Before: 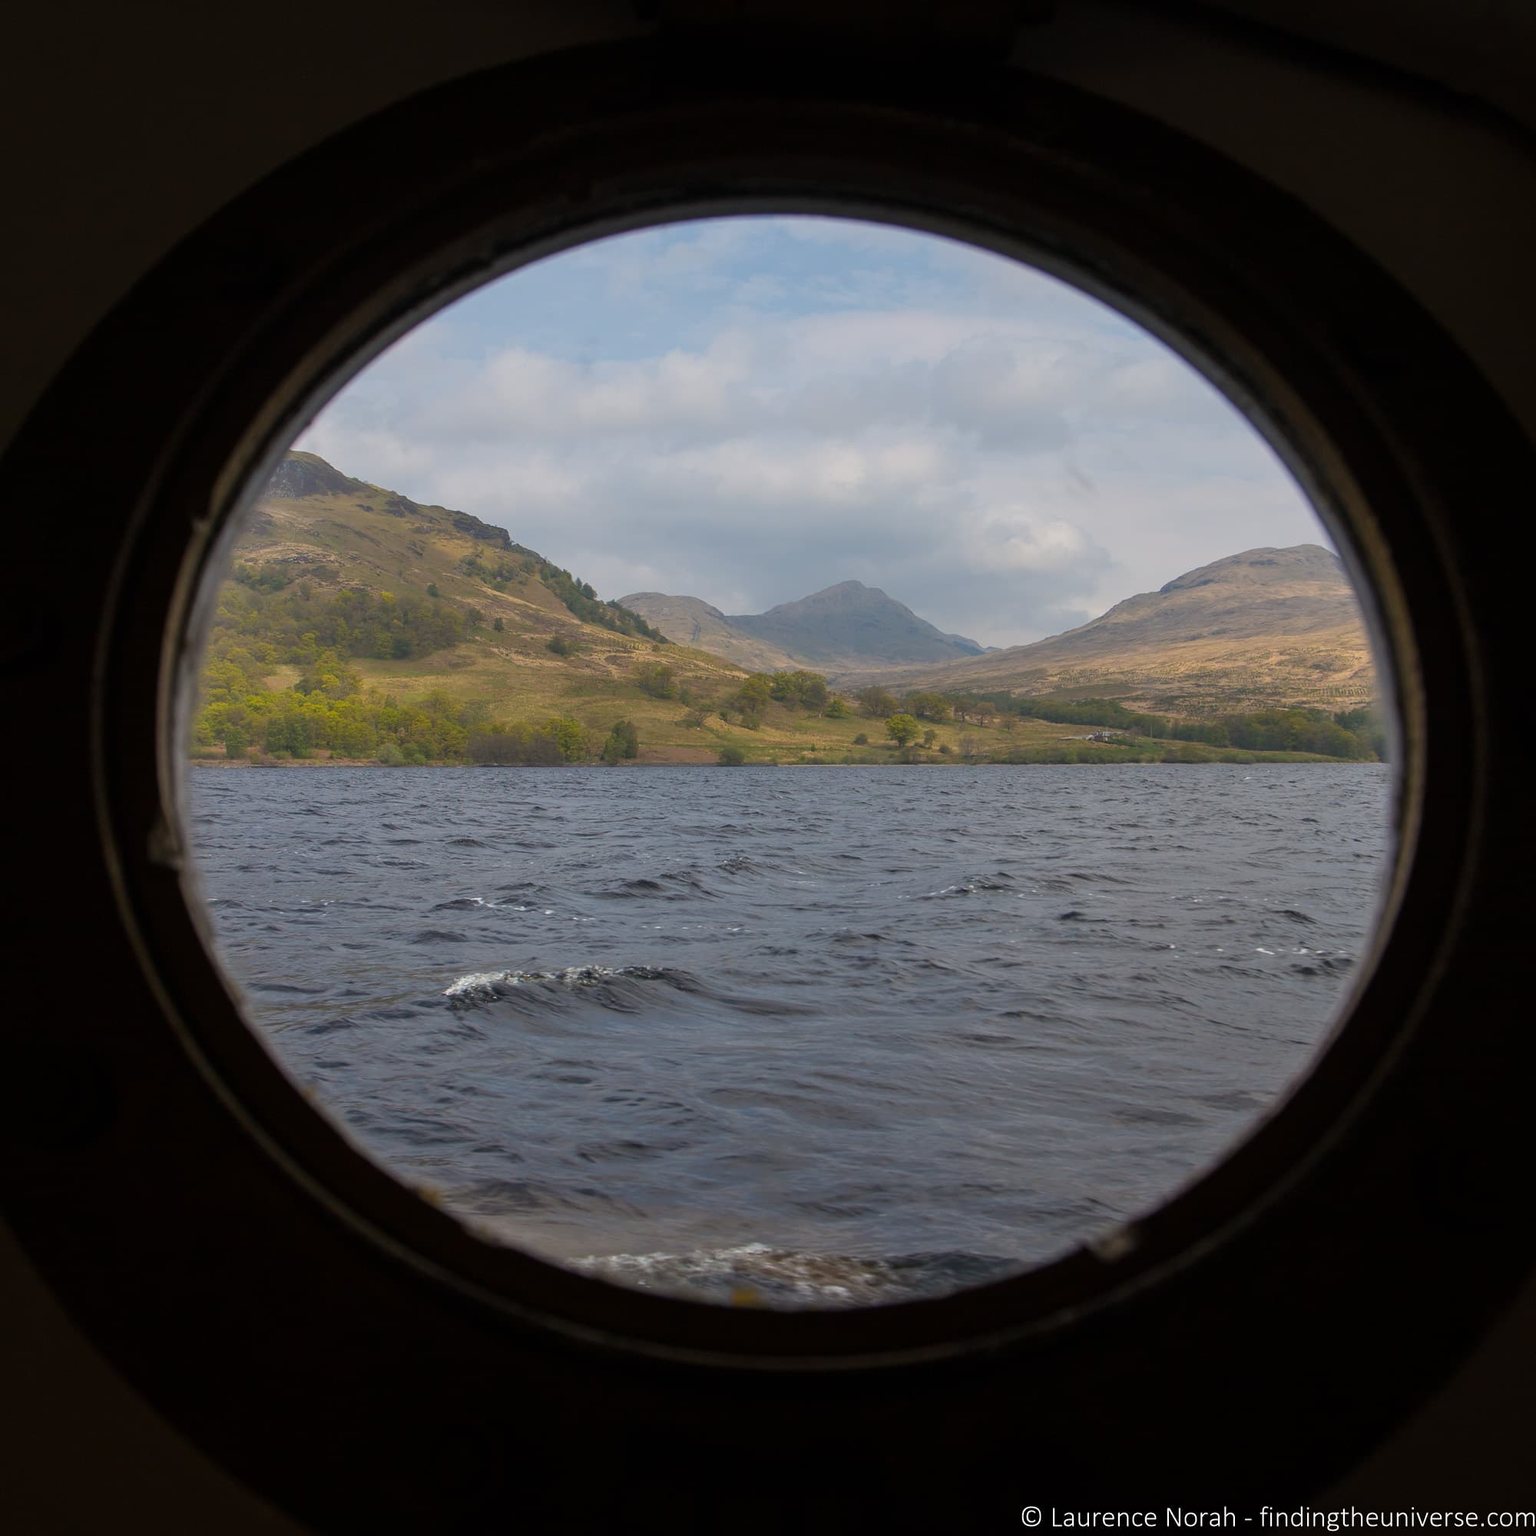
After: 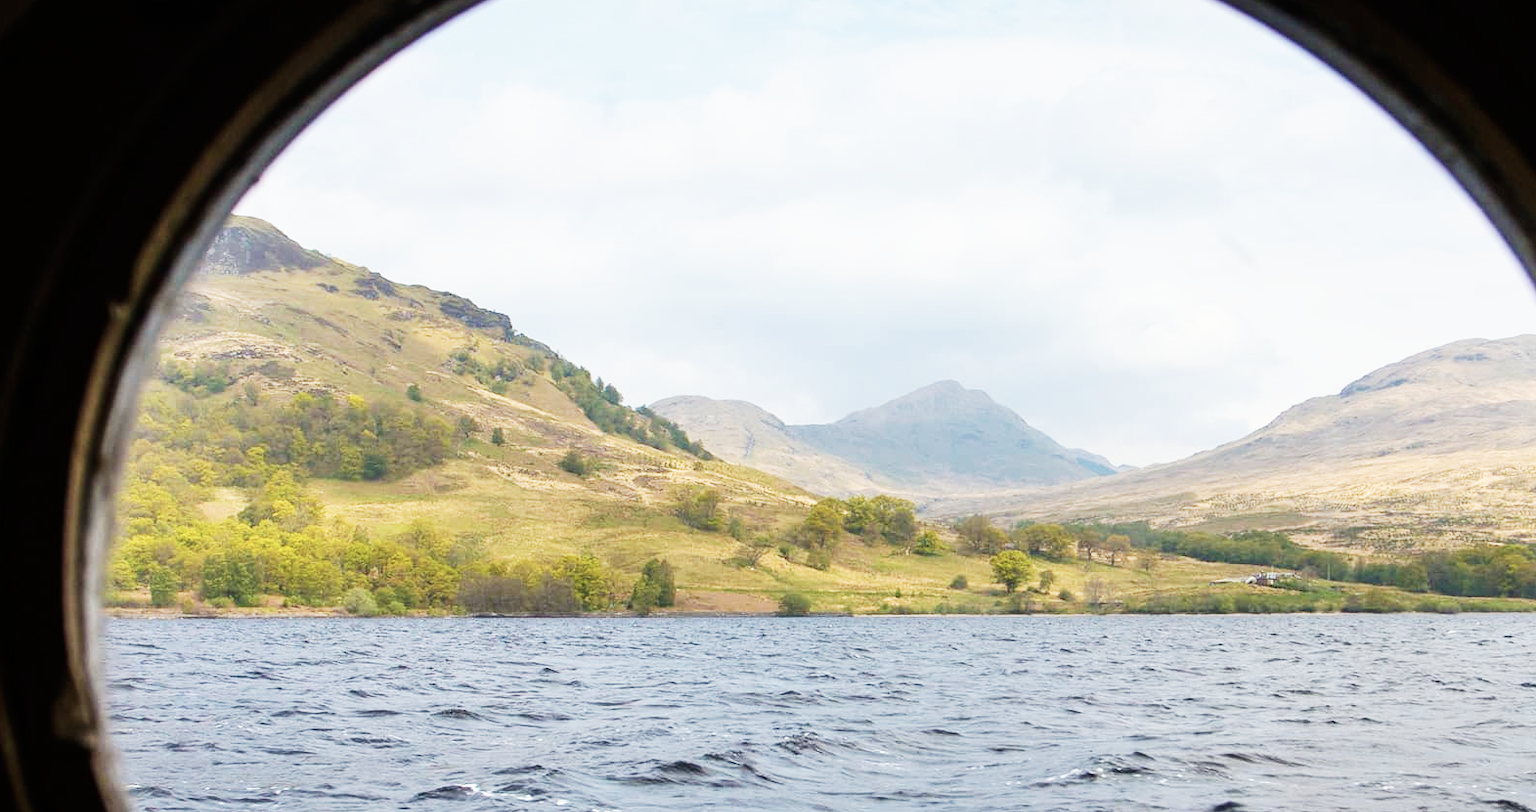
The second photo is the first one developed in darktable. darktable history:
base curve: curves: ch0 [(0, 0) (0.007, 0.004) (0.027, 0.03) (0.046, 0.07) (0.207, 0.54) (0.442, 0.872) (0.673, 0.972) (1, 1)], preserve colors none
color balance rgb: perceptual saturation grading › global saturation 20%, perceptual saturation grading › highlights -25%, perceptual saturation grading › shadows 25%
color balance: on, module defaults
velvia: on, module defaults
contrast brightness saturation: contrast 0.1, saturation -0.36
crop: left 7.036%, top 18.398%, right 14.379%, bottom 40.043%
white balance: red 0.978, blue 0.999
exposure: exposure 0.2 EV, compensate highlight preservation false
